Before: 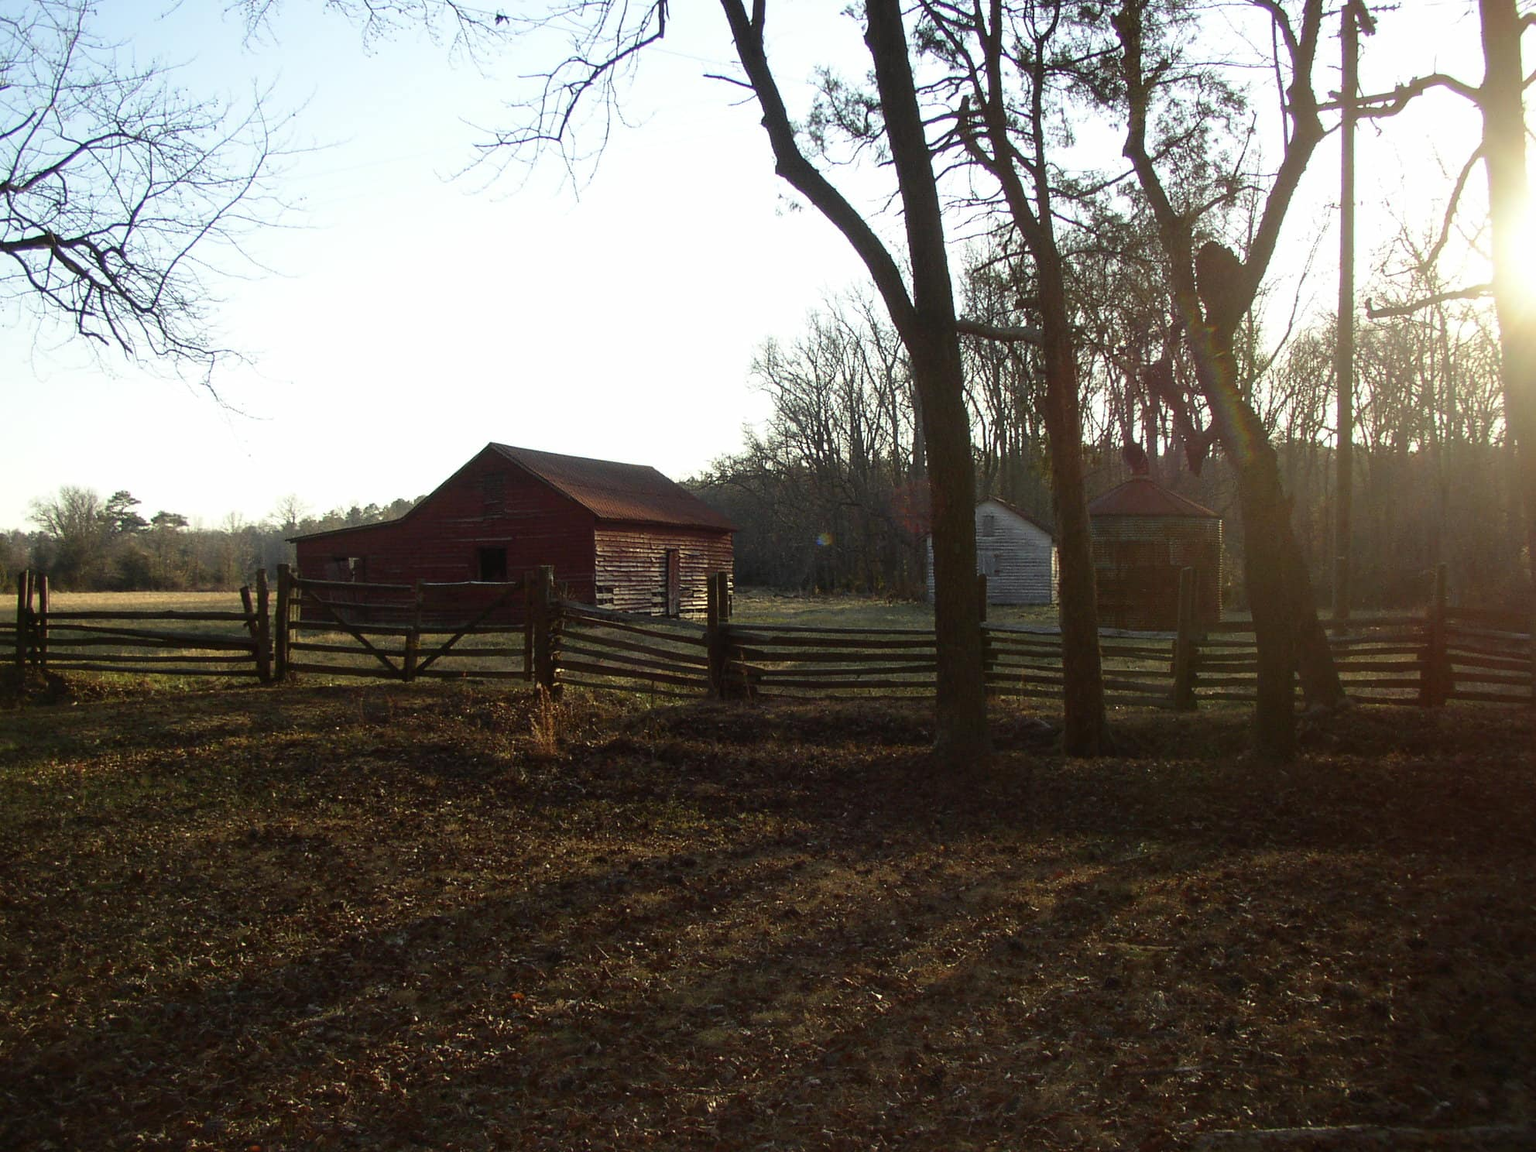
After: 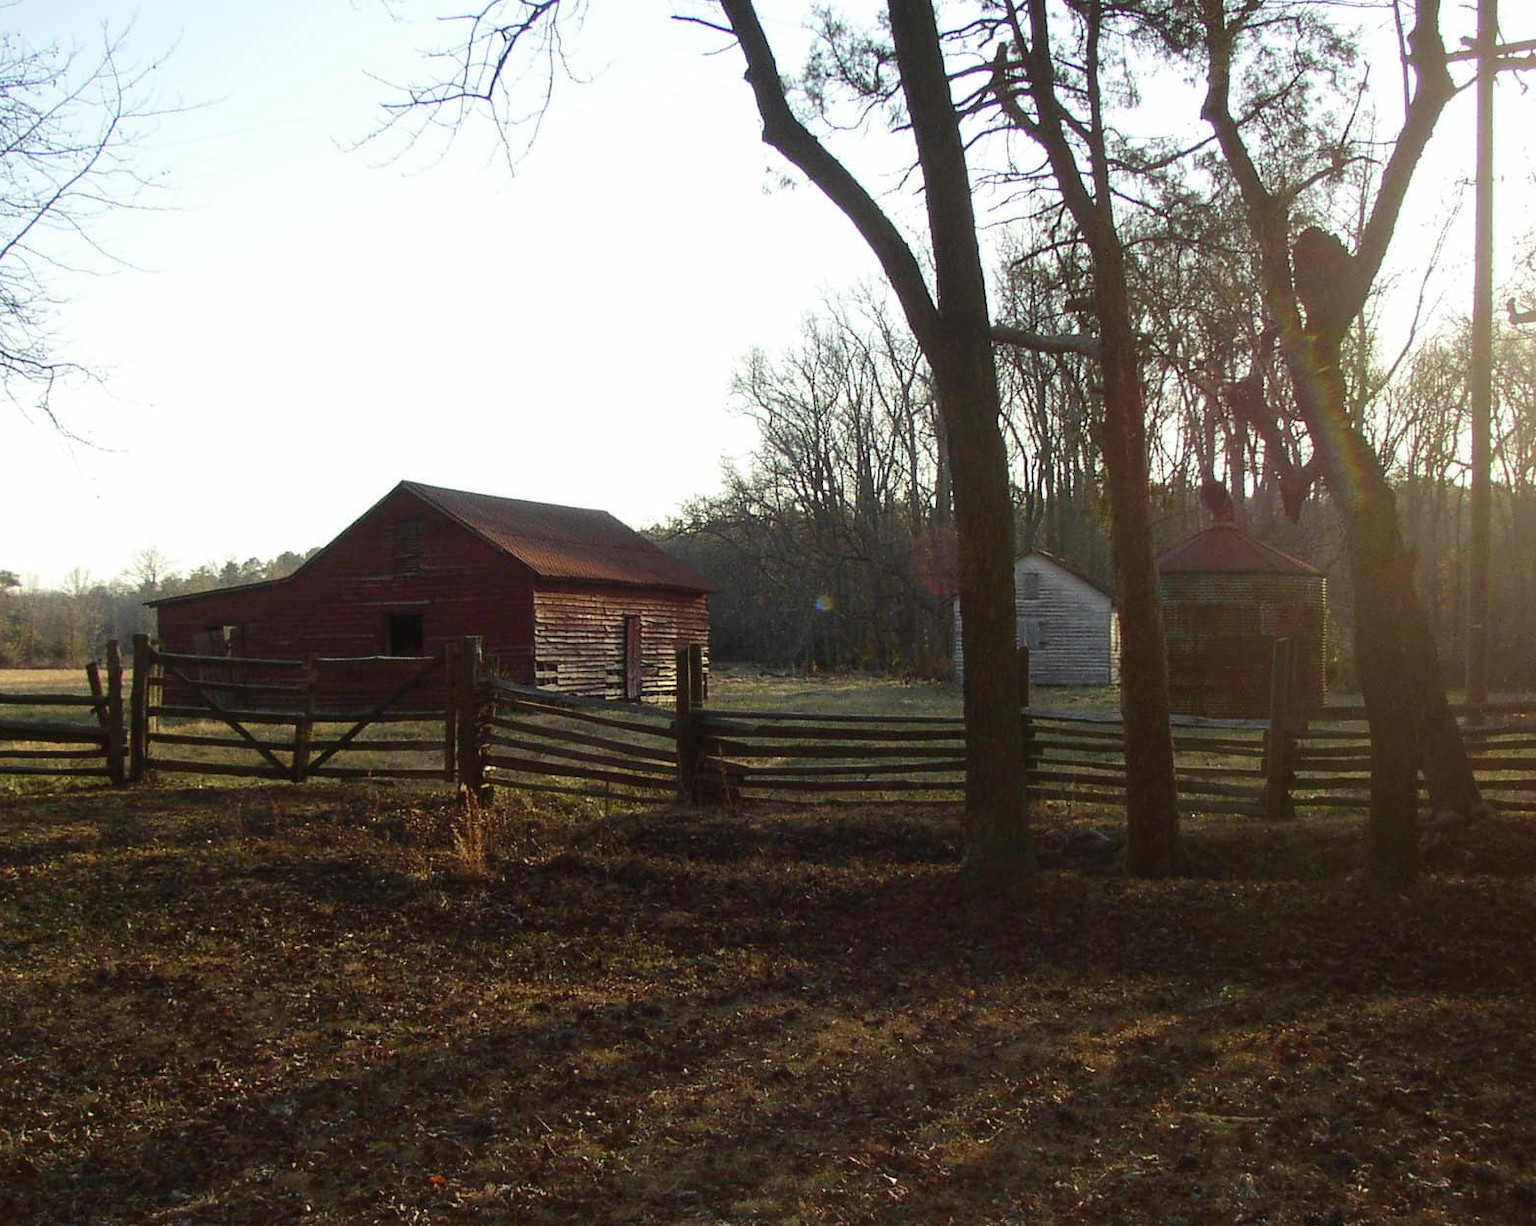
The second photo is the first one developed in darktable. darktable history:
crop: left 11.225%, top 5.381%, right 9.565%, bottom 10.314%
base curve: curves: ch0 [(0, 0) (0.262, 0.32) (0.722, 0.705) (1, 1)]
